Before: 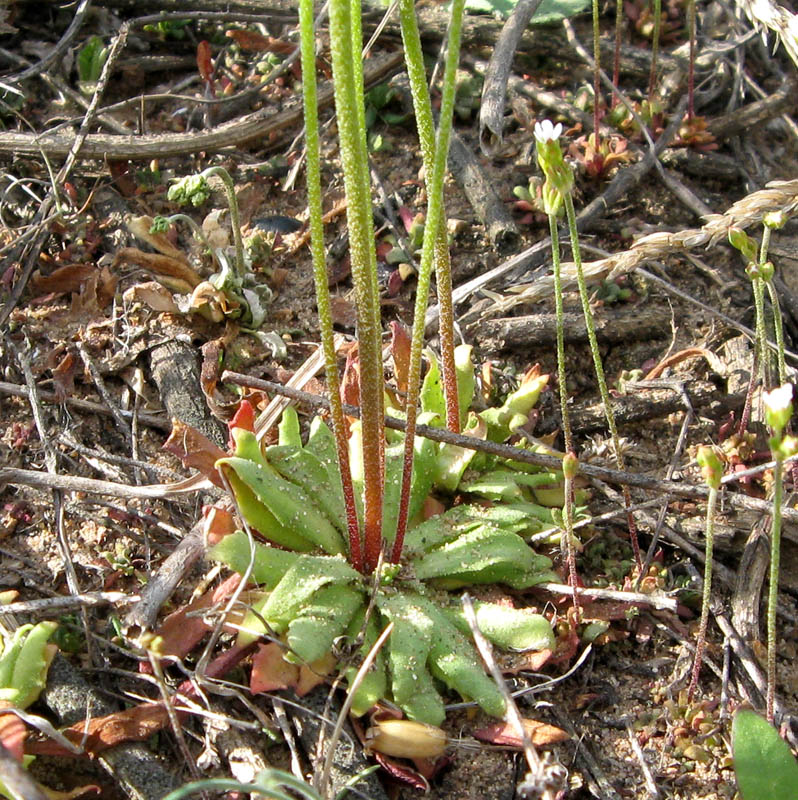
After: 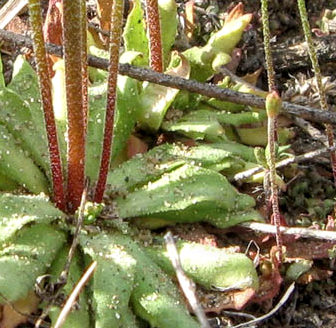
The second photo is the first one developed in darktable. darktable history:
crop: left 37.221%, top 45.169%, right 20.63%, bottom 13.777%
contrast brightness saturation: saturation -0.05
local contrast: on, module defaults
